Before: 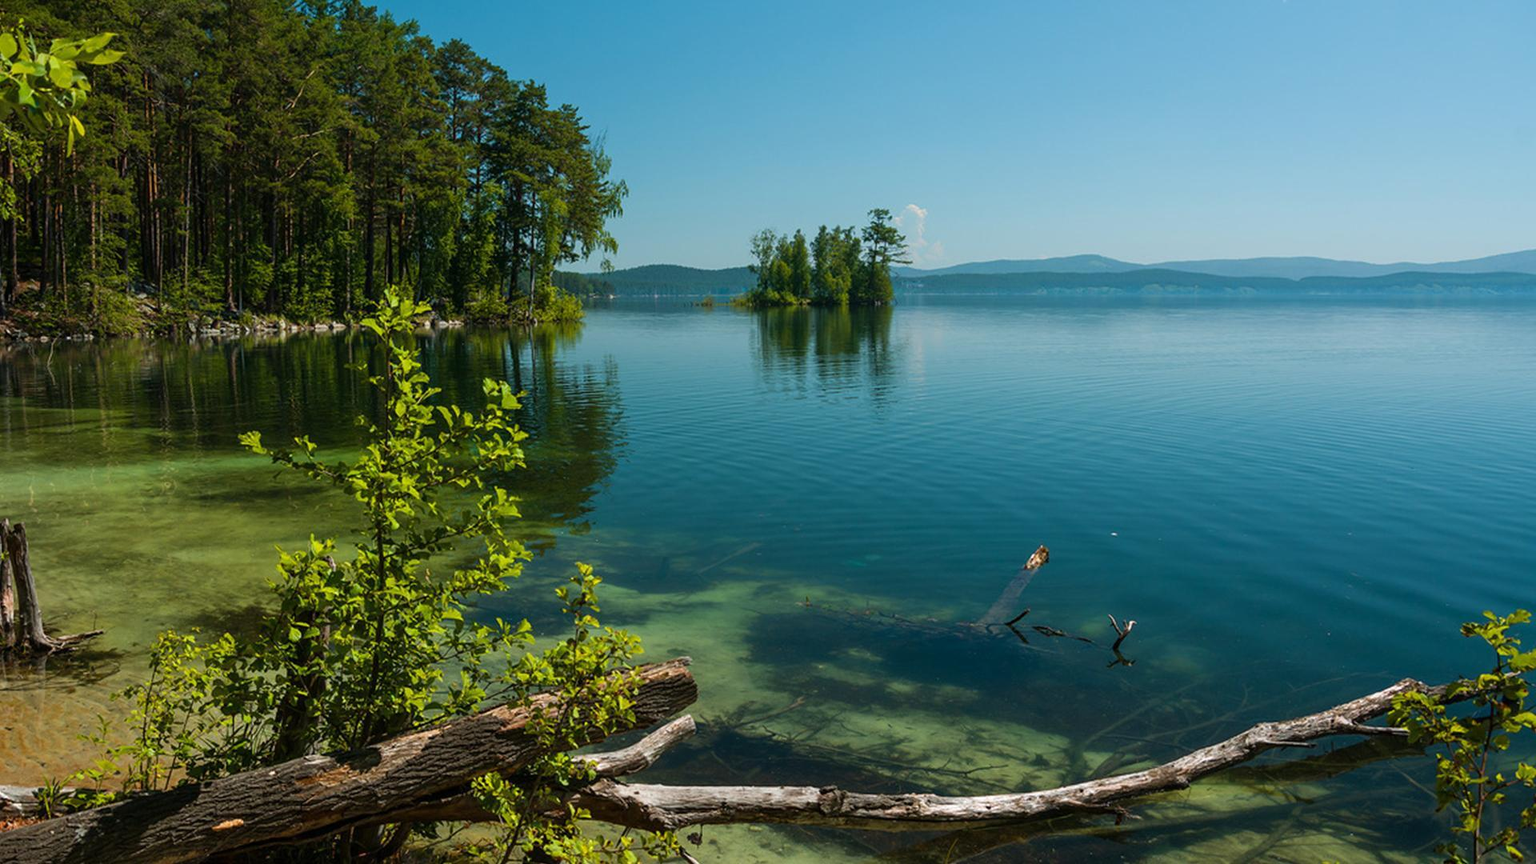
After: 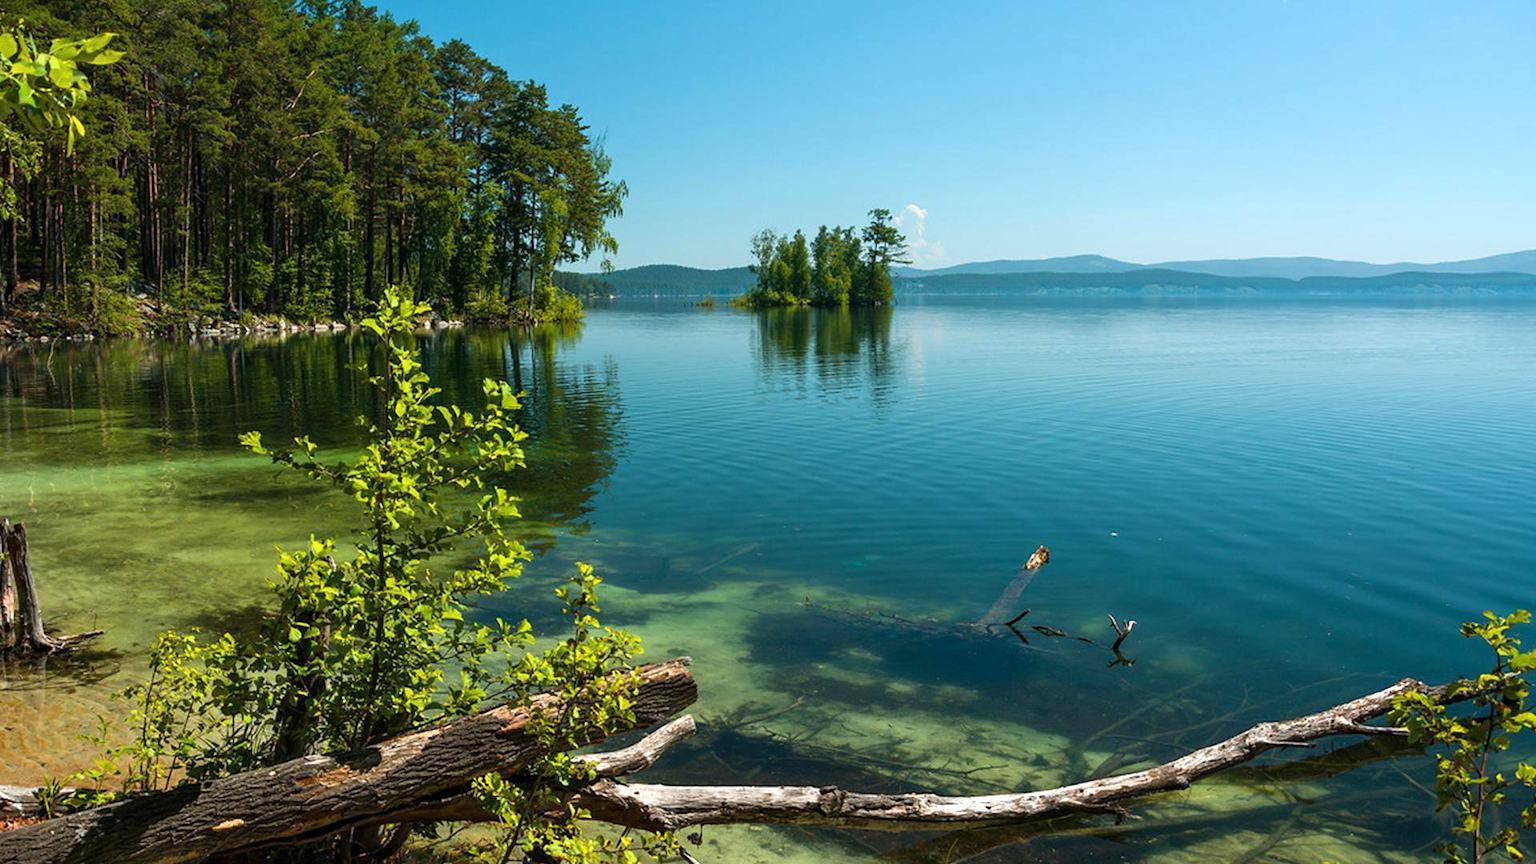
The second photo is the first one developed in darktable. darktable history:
contrast equalizer: y [[0.6 ×6], [0.55 ×6], [0 ×6], [0 ×6], [0 ×6]], mix 0.15
exposure: black level correction 0, exposure 0.499 EV, compensate highlight preservation false
